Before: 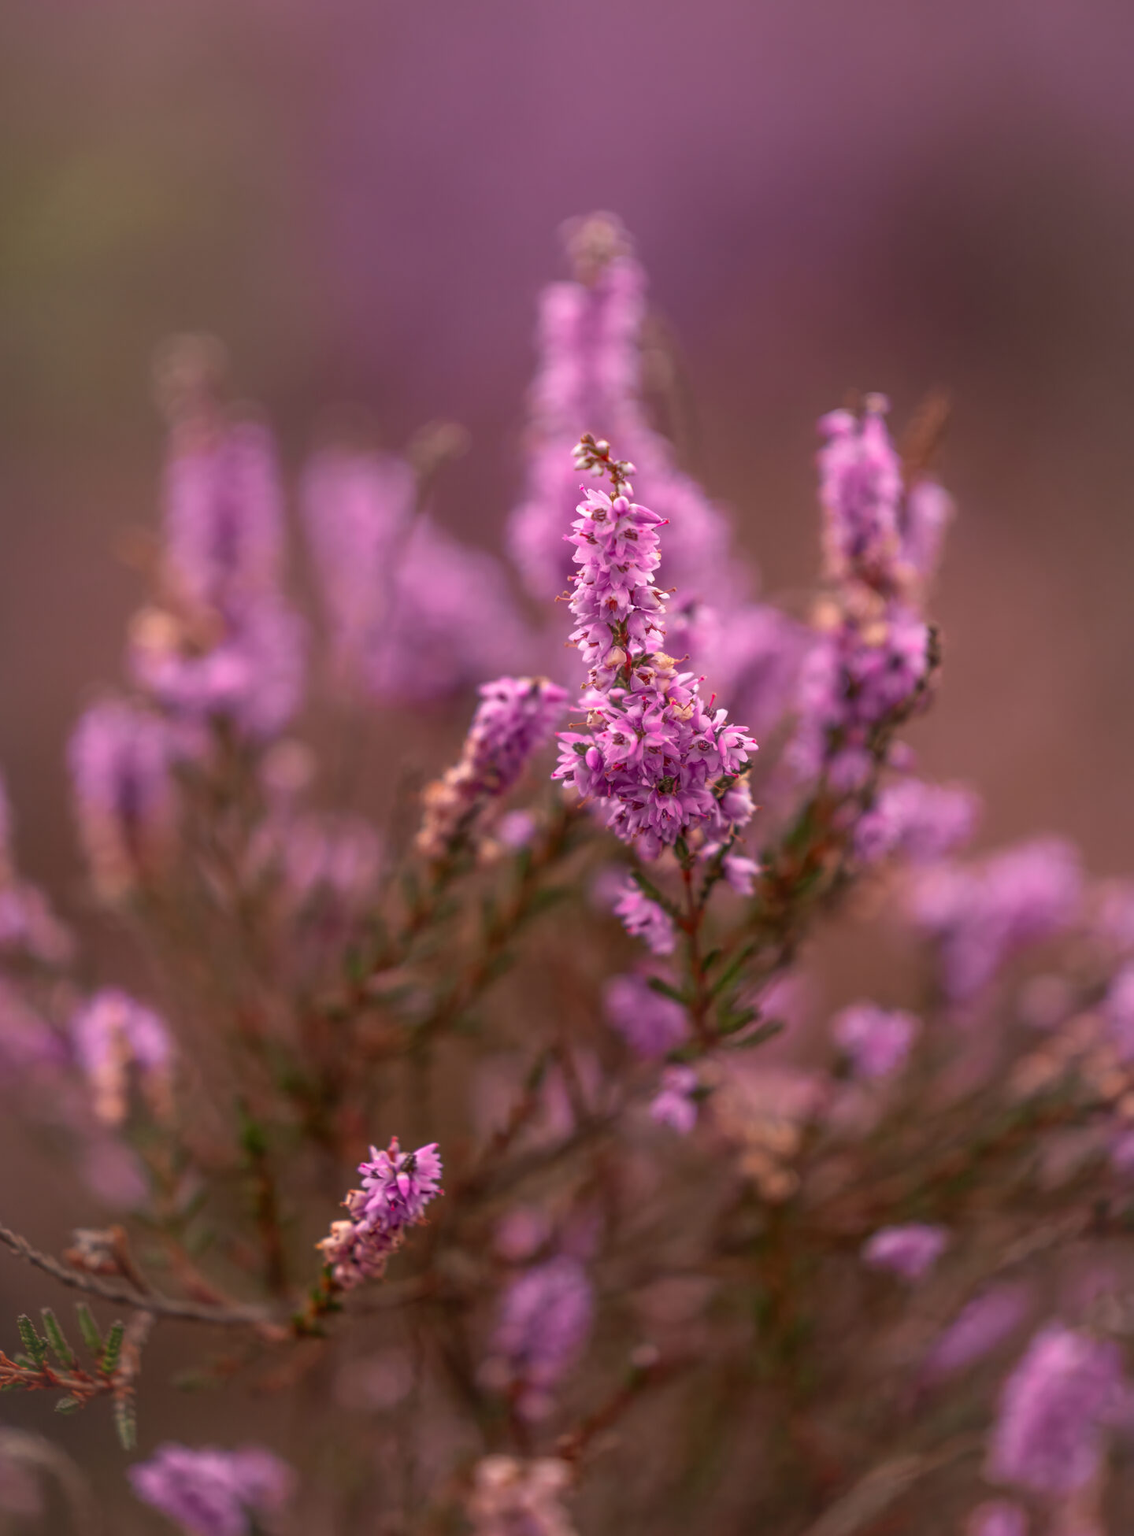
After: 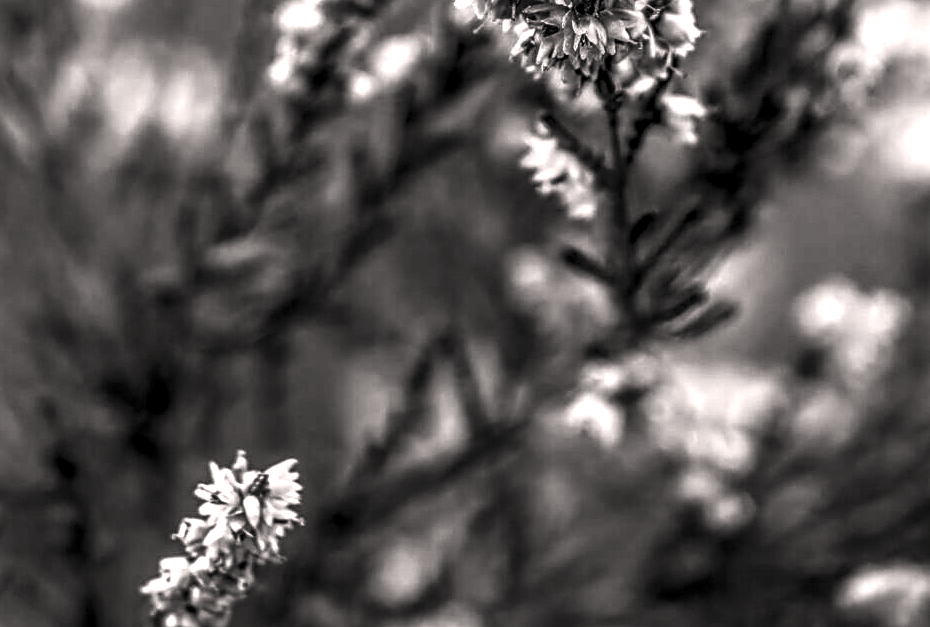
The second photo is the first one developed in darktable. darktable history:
tone equalizer: mask exposure compensation -0.494 EV
filmic rgb: black relative exposure -7.3 EV, white relative exposure 5.09 EV, hardness 3.21, color science v5 (2021), contrast in shadows safe, contrast in highlights safe
crop: left 18.091%, top 50.927%, right 17.268%, bottom 16.898%
sharpen: on, module defaults
local contrast: detail 202%
contrast brightness saturation: contrast 0.529, brightness 0.481, saturation -0.994
color correction: highlights a* 3.19, highlights b* 2.06, saturation 1.19
exposure: exposure -0.261 EV, compensate highlight preservation false
